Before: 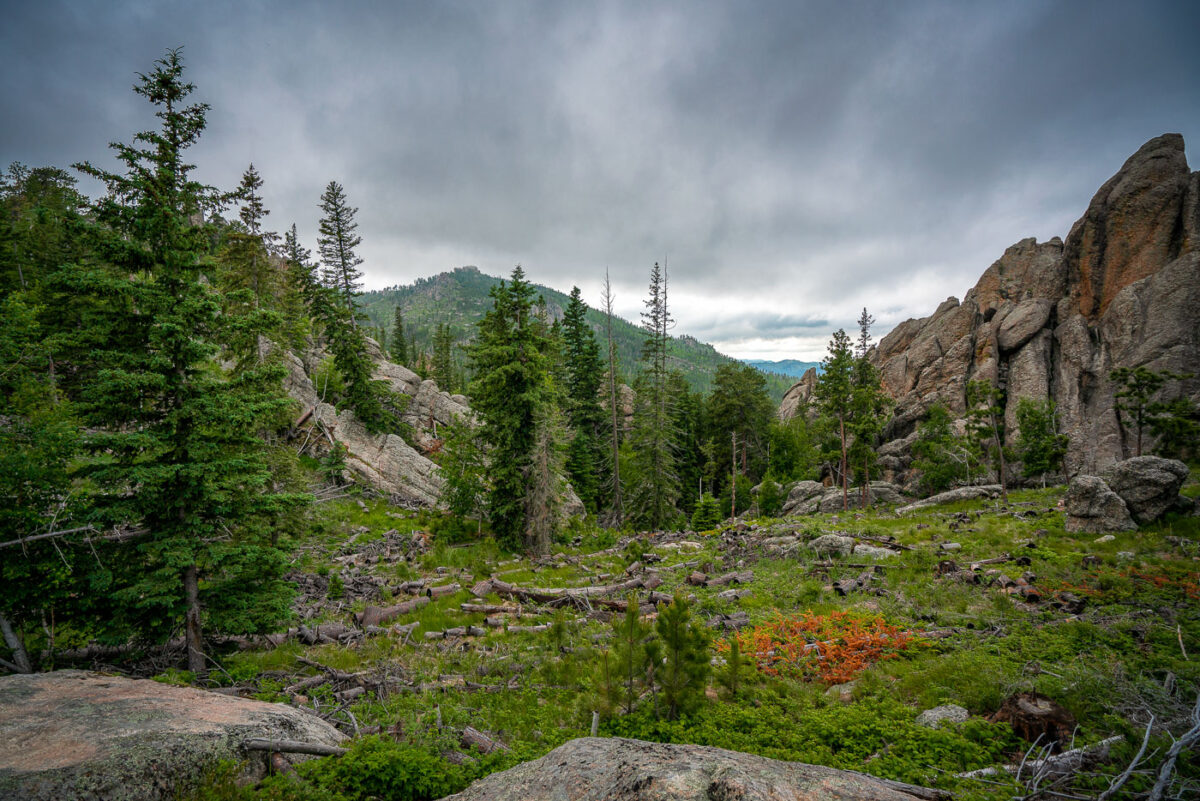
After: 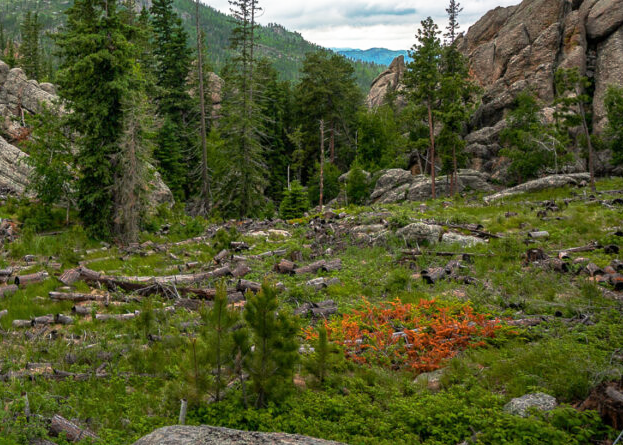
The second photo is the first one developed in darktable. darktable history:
crop: left 34.336%, top 38.997%, right 13.724%, bottom 5.429%
base curve: curves: ch0 [(0, 0) (0.257, 0.25) (0.482, 0.586) (0.757, 0.871) (1, 1)], preserve colors none
